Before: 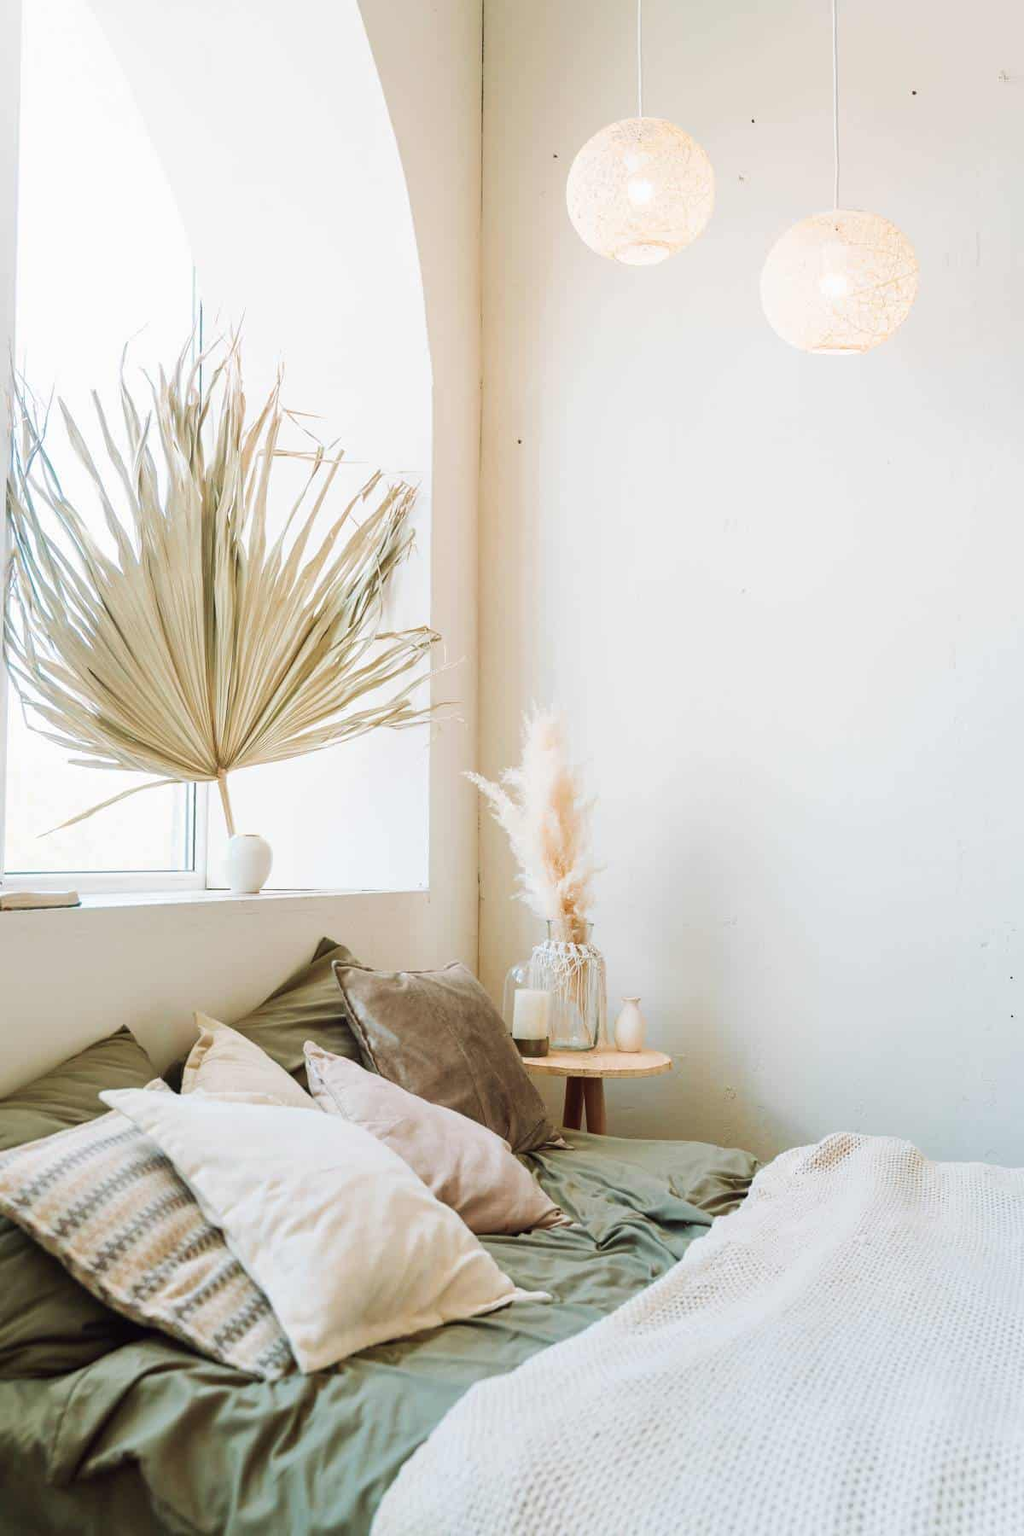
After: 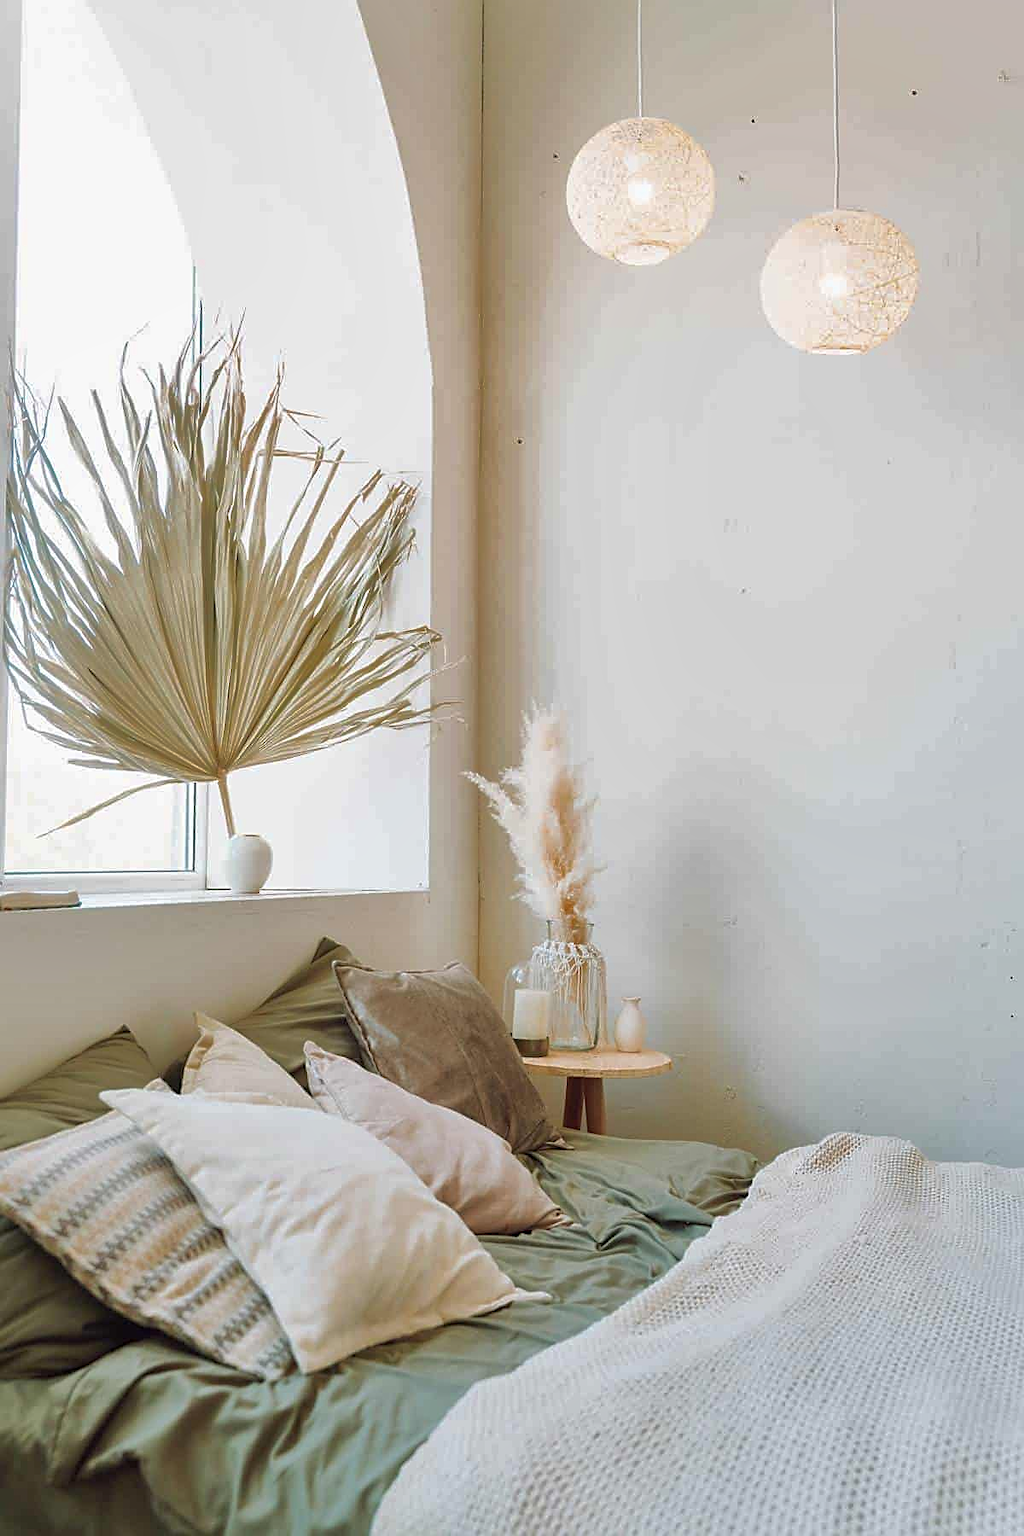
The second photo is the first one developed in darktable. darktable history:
shadows and highlights: shadows 40, highlights -60
sharpen: on, module defaults
